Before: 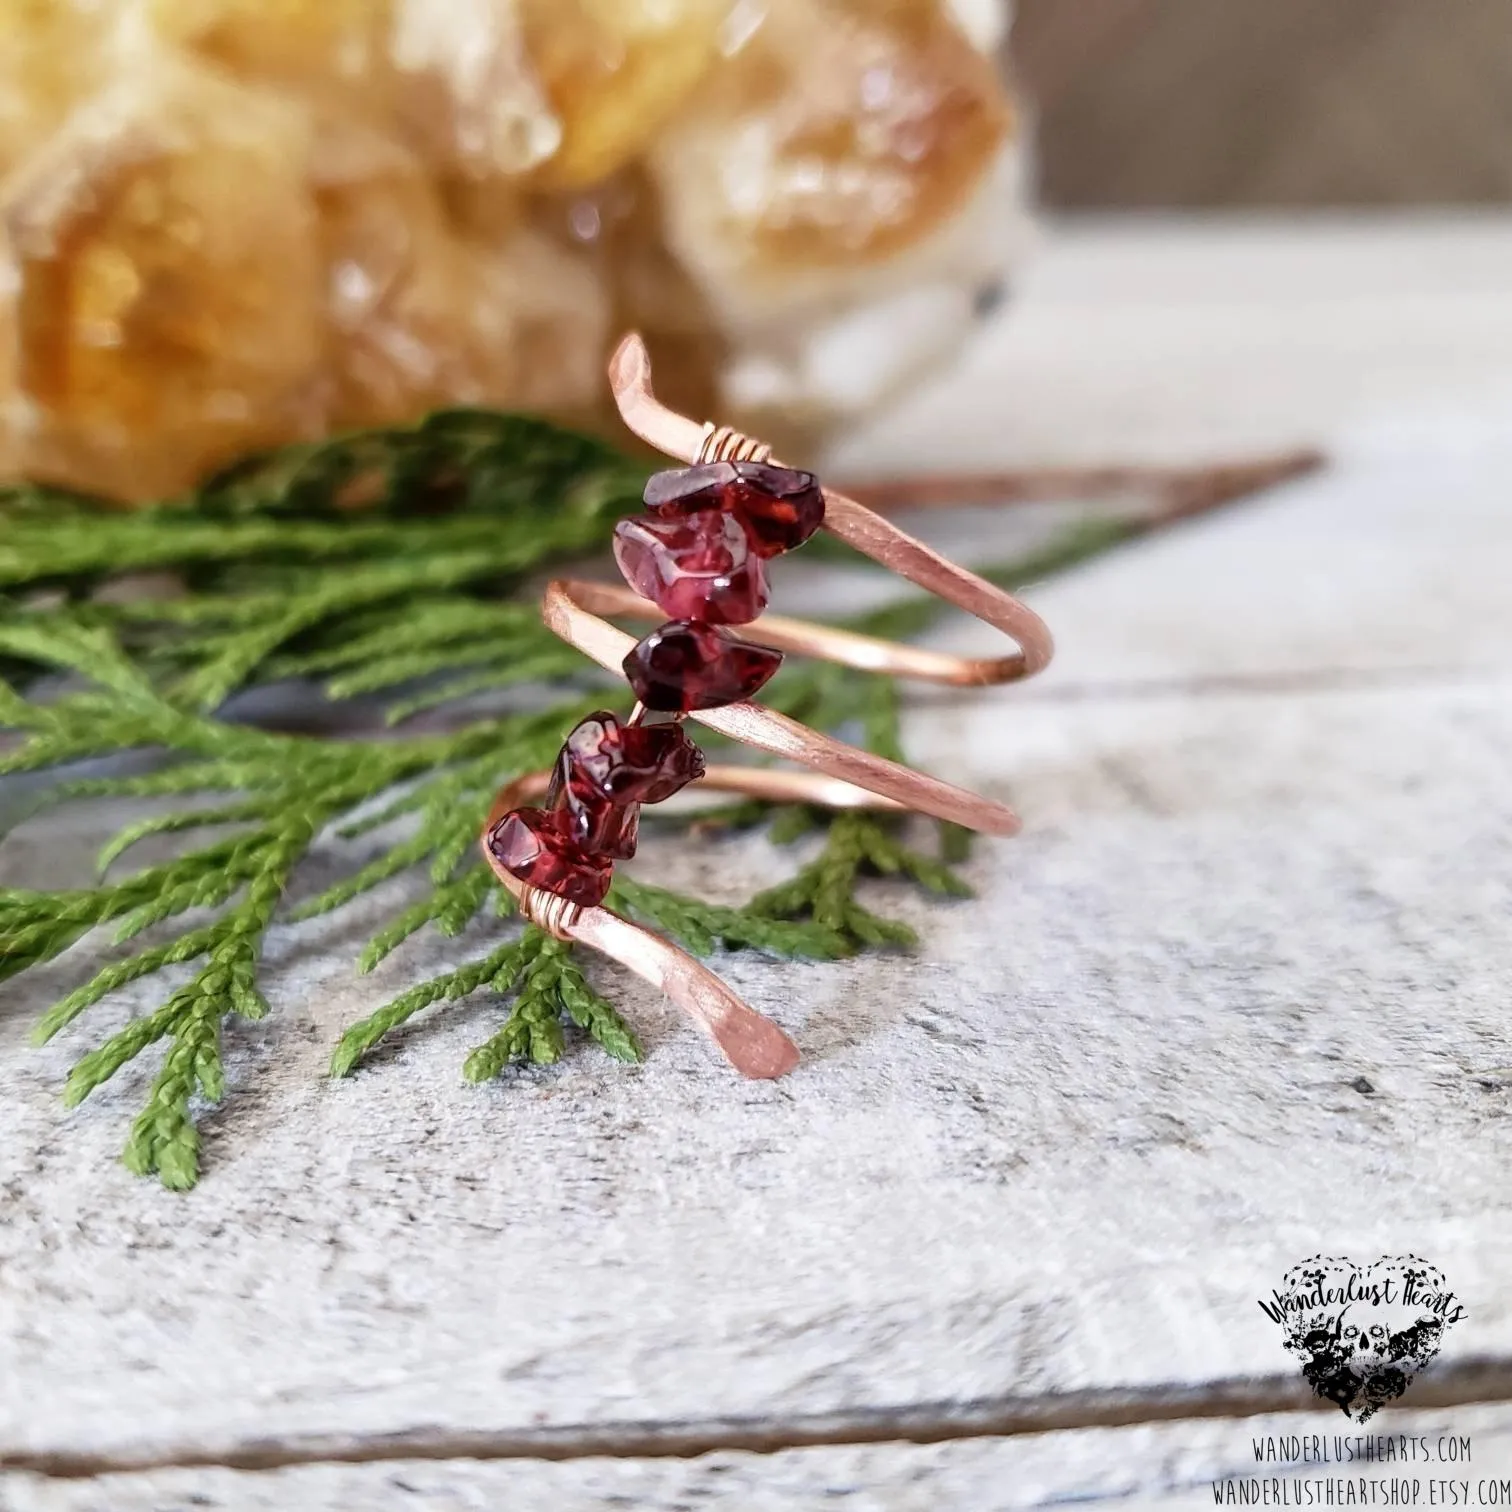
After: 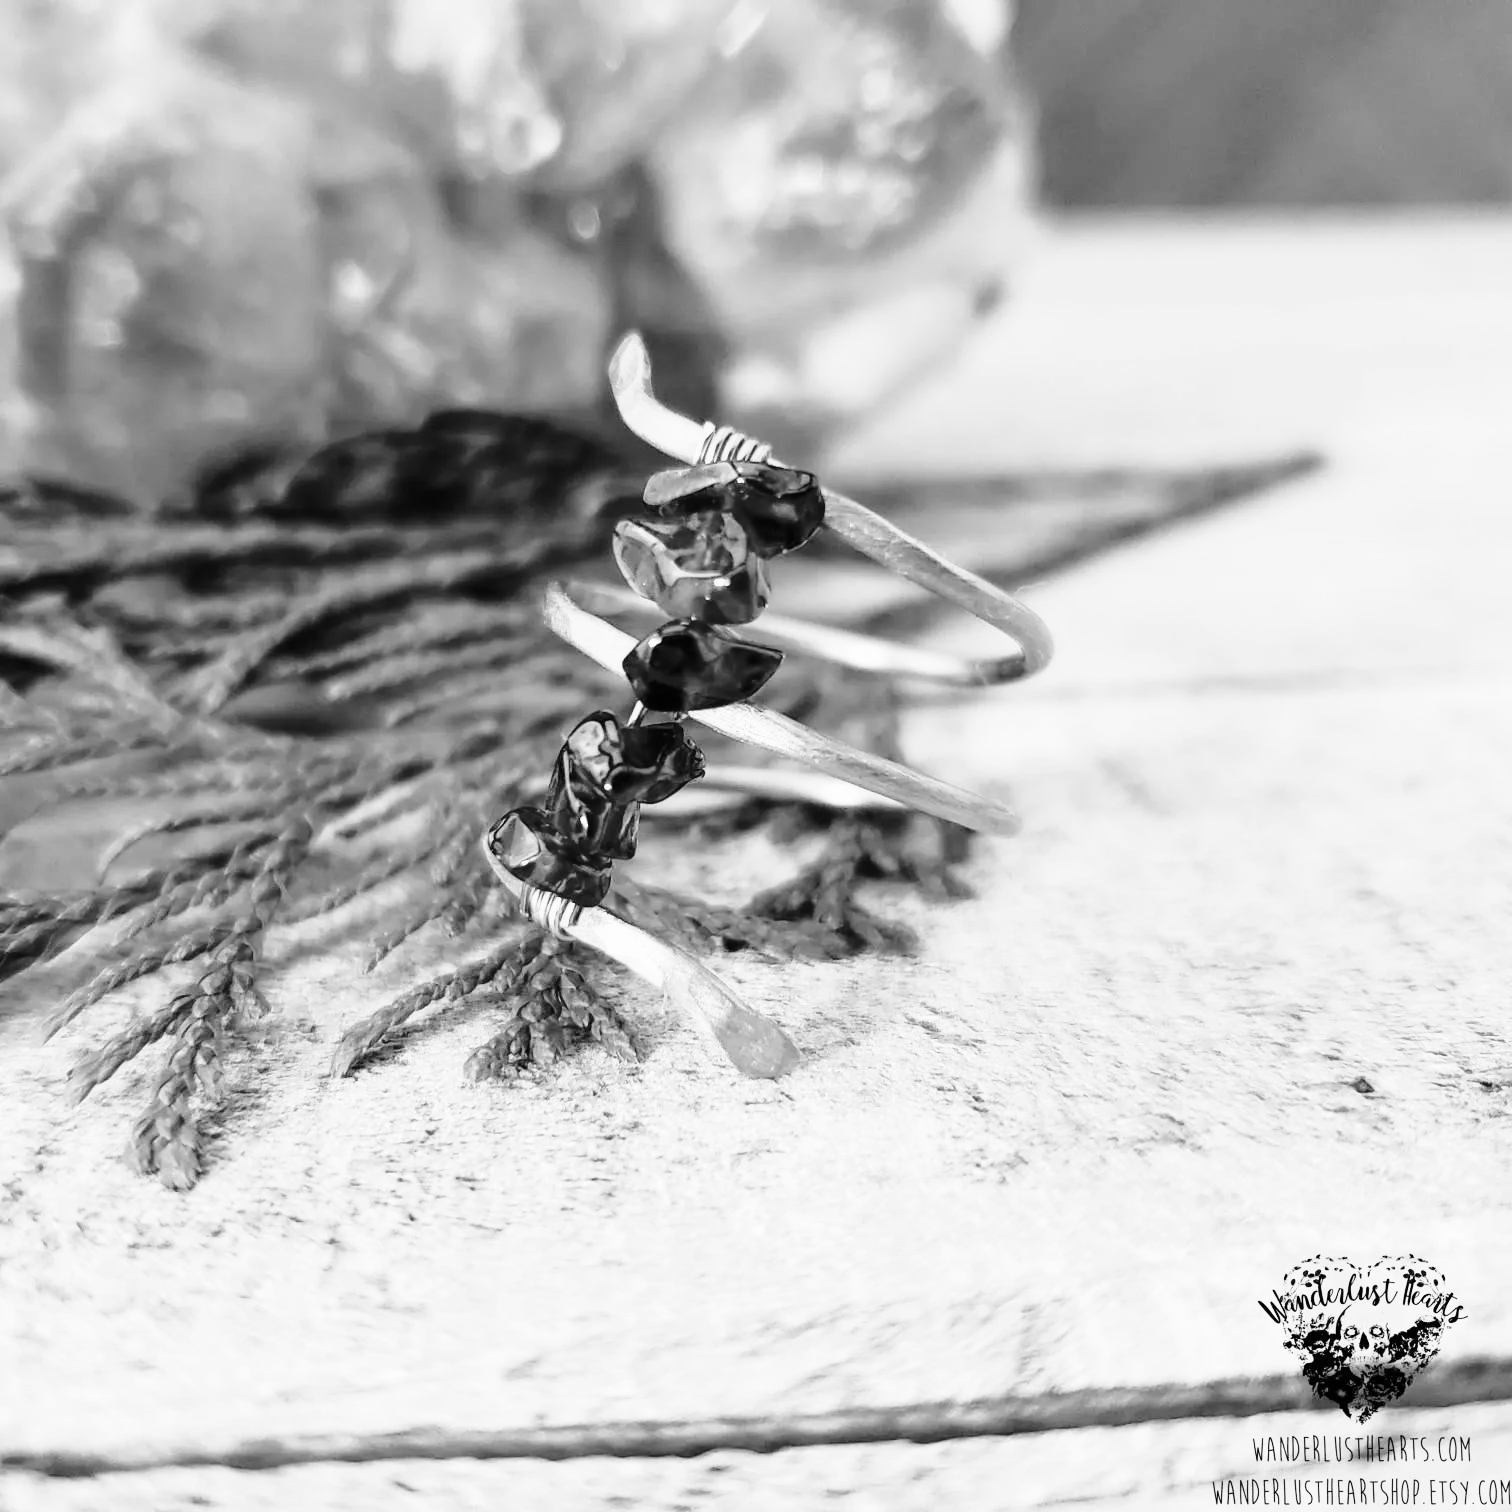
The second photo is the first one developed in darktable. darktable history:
base curve: curves: ch0 [(0, 0) (0.028, 0.03) (0.121, 0.232) (0.46, 0.748) (0.859, 0.968) (1, 1)]
color calibration: output gray [0.18, 0.41, 0.41, 0], gray › normalize channels true, illuminant same as pipeline (D50), adaptation XYZ, x 0.346, y 0.359, gamut compression 0
